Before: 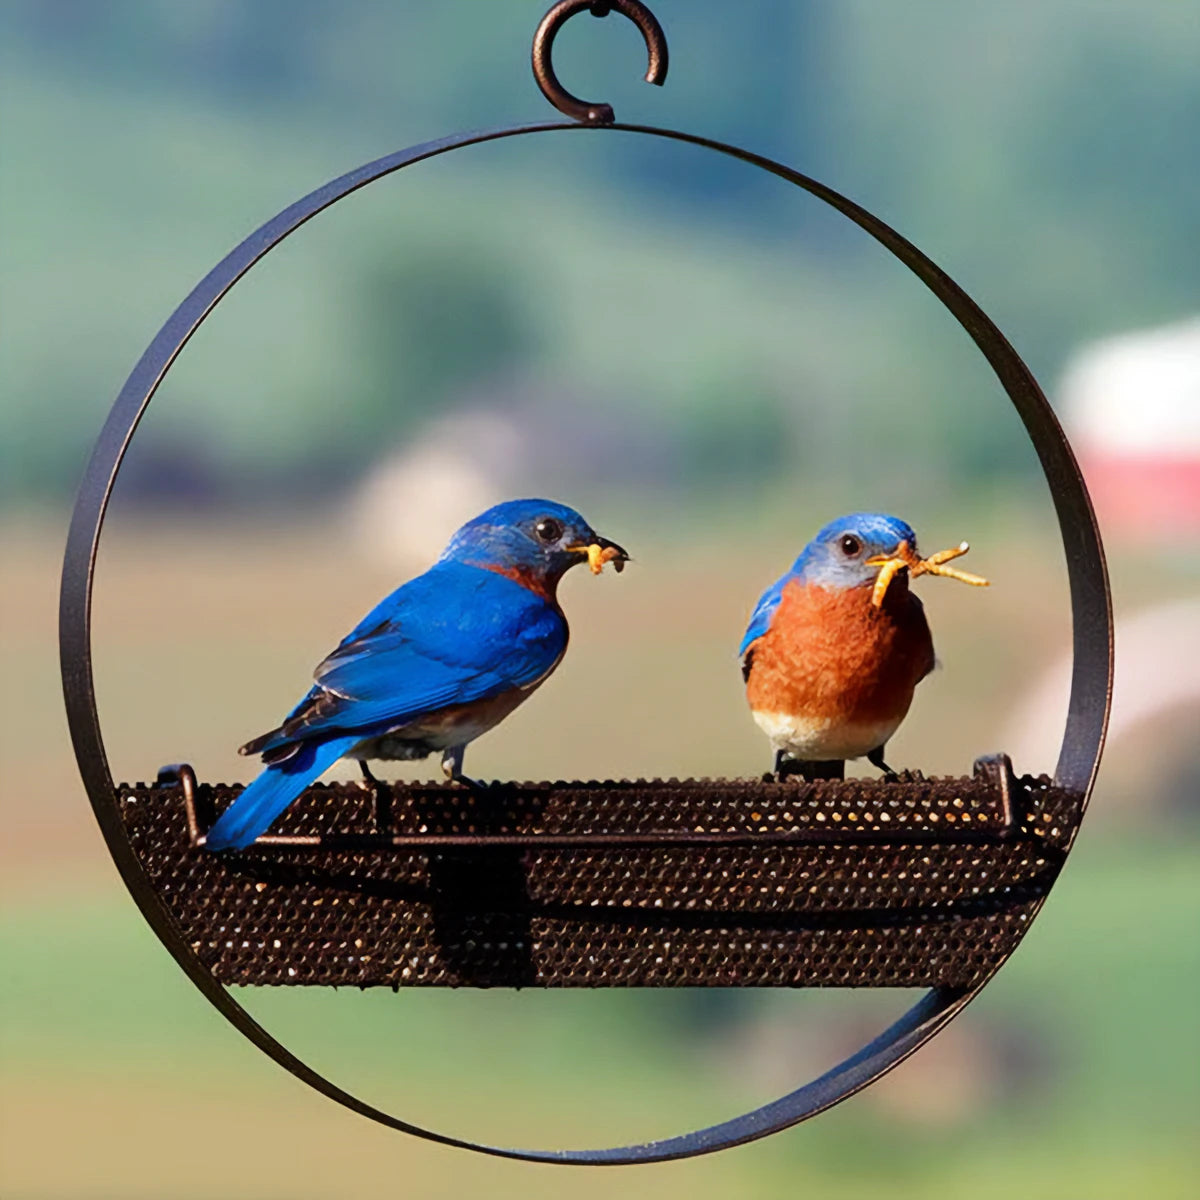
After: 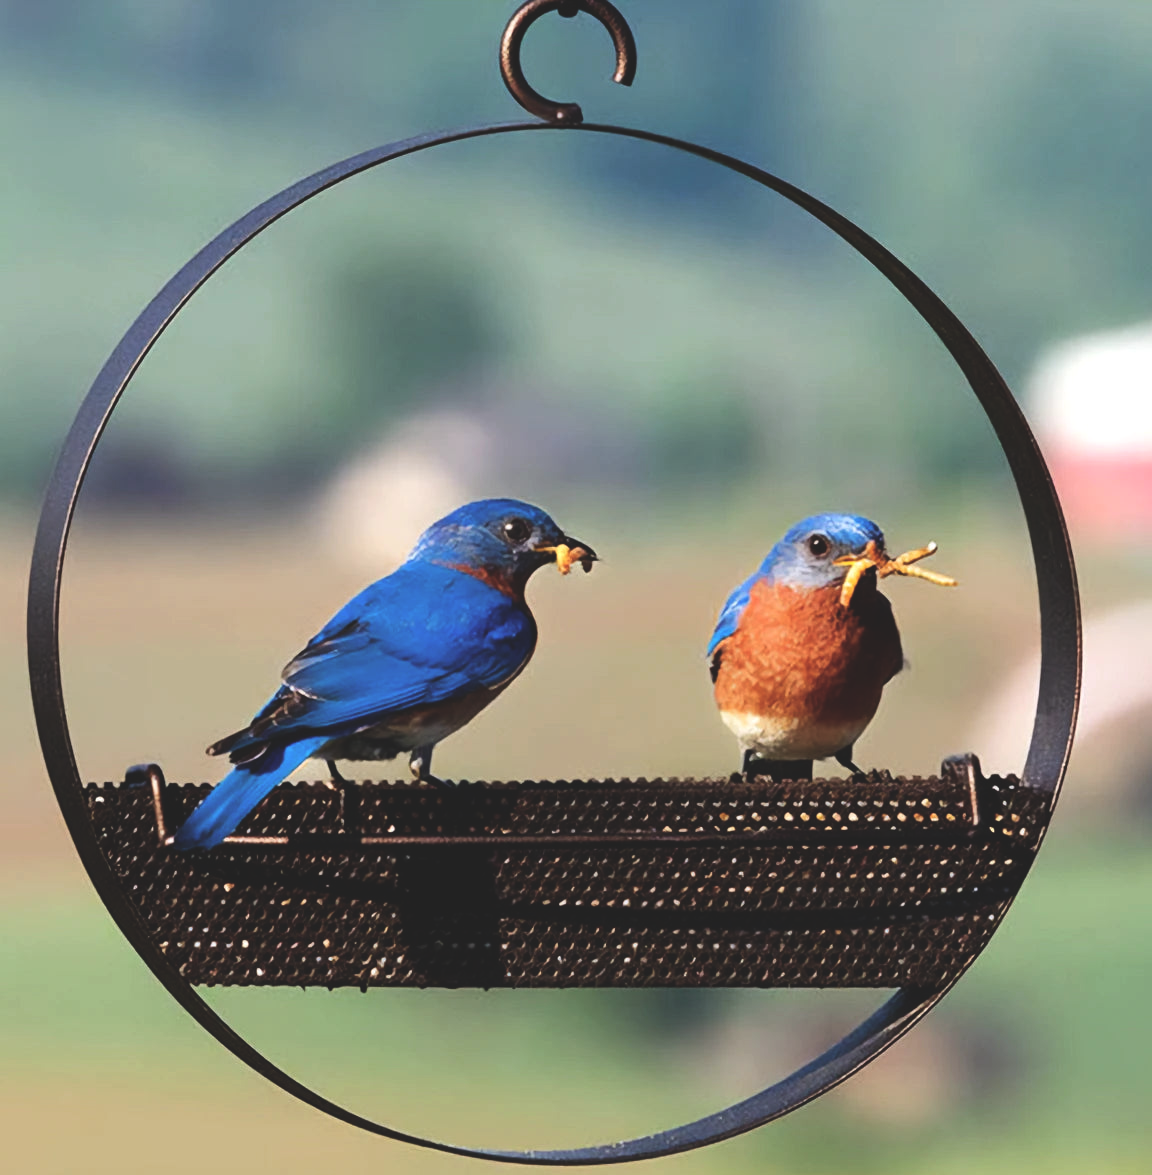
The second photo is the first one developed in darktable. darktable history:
tone equalizer: -8 EV -0.731 EV, -7 EV -0.673 EV, -6 EV -0.64 EV, -5 EV -0.371 EV, -3 EV 0.403 EV, -2 EV 0.6 EV, -1 EV 0.685 EV, +0 EV 0.76 EV, edges refinement/feathering 500, mask exposure compensation -1.57 EV, preserve details no
crop and rotate: left 2.727%, right 1.231%, bottom 2.016%
exposure: black level correction -0.036, exposure -0.496 EV, compensate highlight preservation false
